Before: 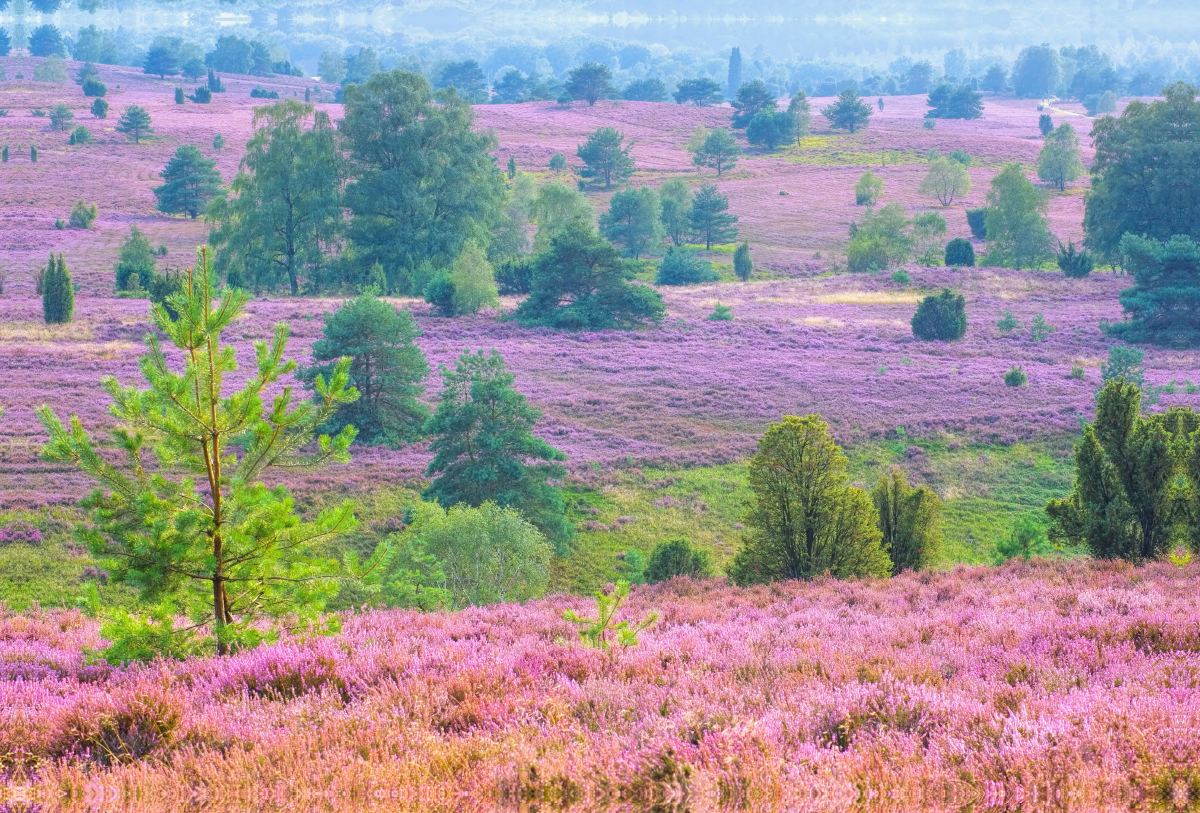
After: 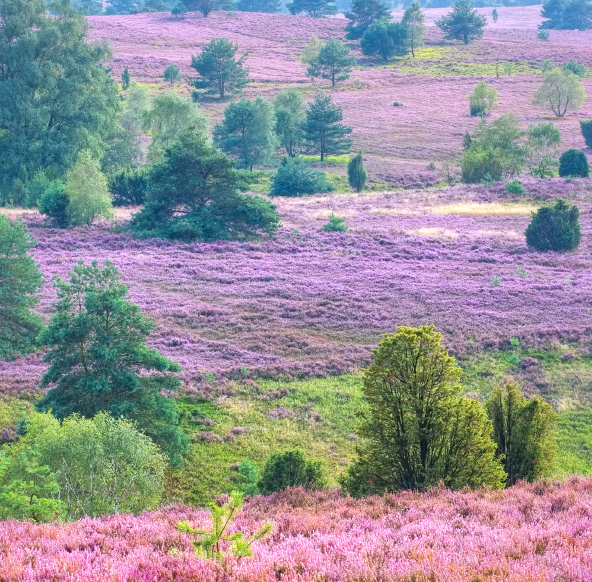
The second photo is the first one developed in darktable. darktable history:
local contrast: mode bilateral grid, contrast 24, coarseness 60, detail 151%, midtone range 0.2
crop: left 32.179%, top 10.979%, right 18.41%, bottom 17.363%
